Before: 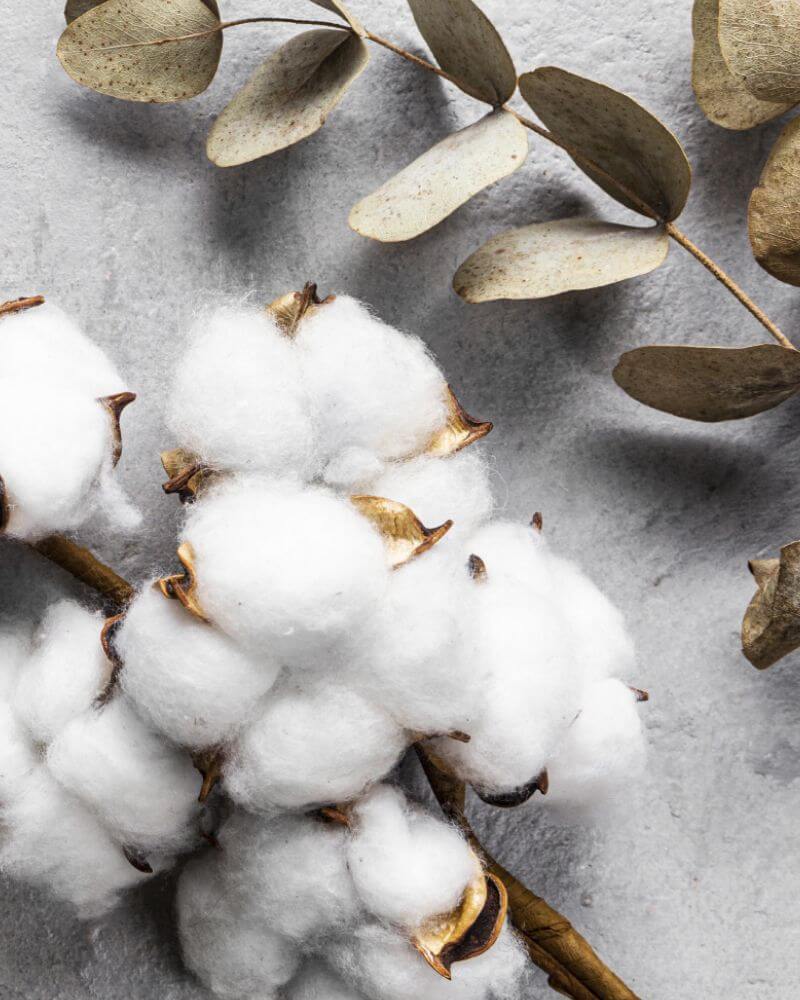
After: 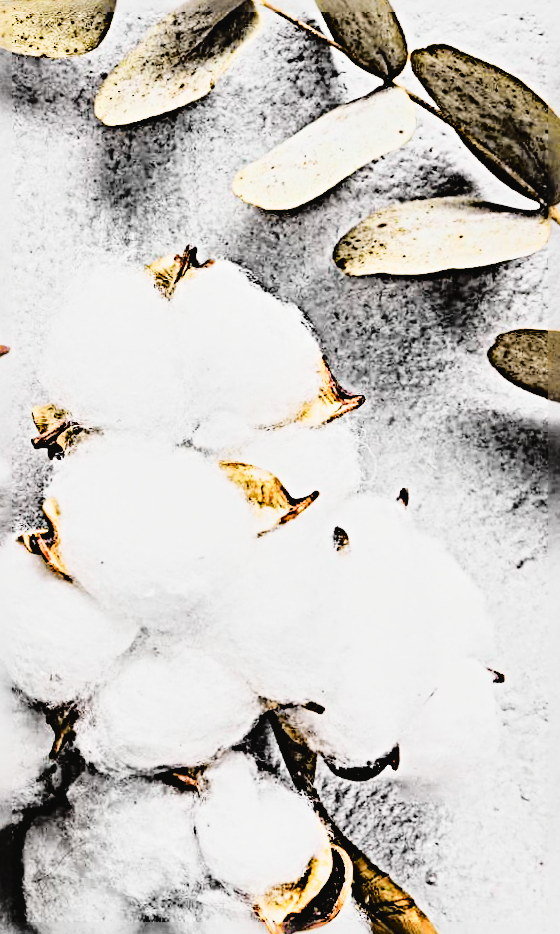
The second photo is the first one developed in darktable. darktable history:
sharpen: radius 6.3, amount 1.8, threshold 0
crop and rotate: angle -3.27°, left 14.277%, top 0.028%, right 10.766%, bottom 0.028%
filmic rgb: black relative exposure -6.82 EV, white relative exposure 5.89 EV, hardness 2.71
tone equalizer: -8 EV -0.75 EV, -7 EV -0.7 EV, -6 EV -0.6 EV, -5 EV -0.4 EV, -3 EV 0.4 EV, -2 EV 0.6 EV, -1 EV 0.7 EV, +0 EV 0.75 EV, edges refinement/feathering 500, mask exposure compensation -1.57 EV, preserve details no
local contrast: mode bilateral grid, contrast 20, coarseness 50, detail 130%, midtone range 0.2
exposure: black level correction 0, exposure 1.1 EV, compensate highlight preservation false
contrast equalizer: octaves 7, y [[0.6 ×6], [0.55 ×6], [0 ×6], [0 ×6], [0 ×6]], mix 0.15
tone curve: curves: ch0 [(0, 0.029) (0.168, 0.142) (0.359, 0.44) (0.469, 0.544) (0.634, 0.722) (0.858, 0.903) (1, 0.968)]; ch1 [(0, 0) (0.437, 0.453) (0.472, 0.47) (0.502, 0.502) (0.54, 0.534) (0.57, 0.592) (0.618, 0.66) (0.699, 0.749) (0.859, 0.919) (1, 1)]; ch2 [(0, 0) (0.33, 0.301) (0.421, 0.443) (0.476, 0.498) (0.505, 0.503) (0.547, 0.557) (0.586, 0.634) (0.608, 0.676) (1, 1)], color space Lab, independent channels, preserve colors none
